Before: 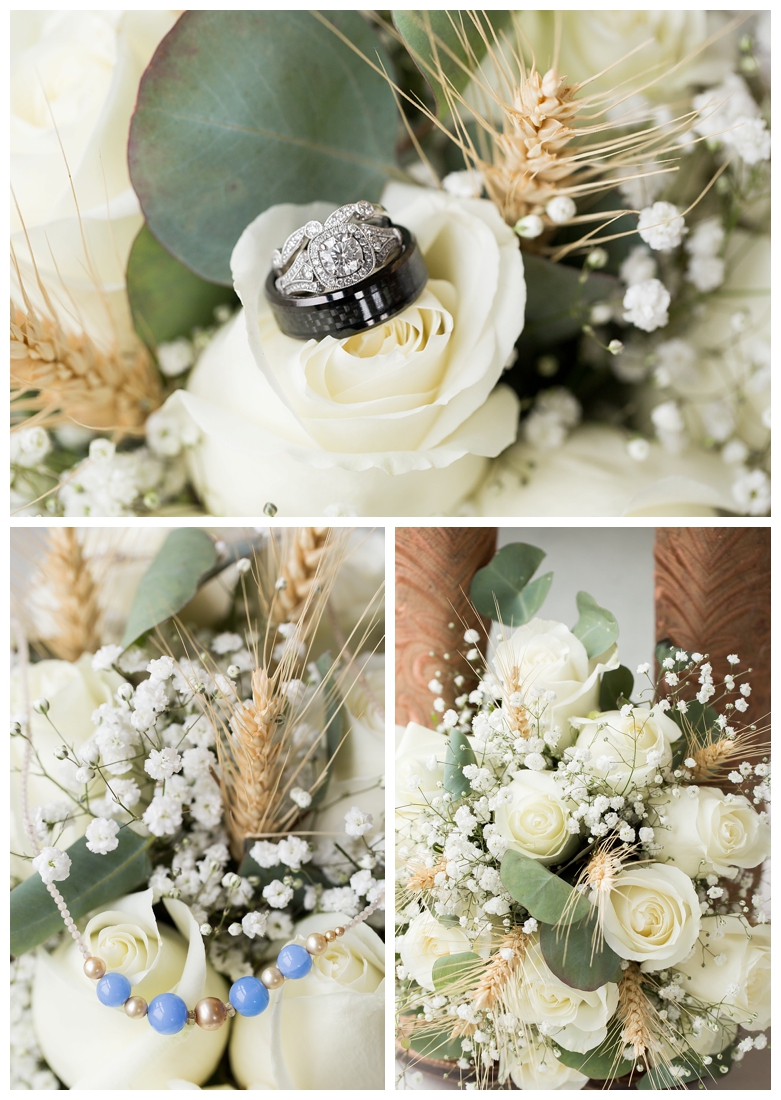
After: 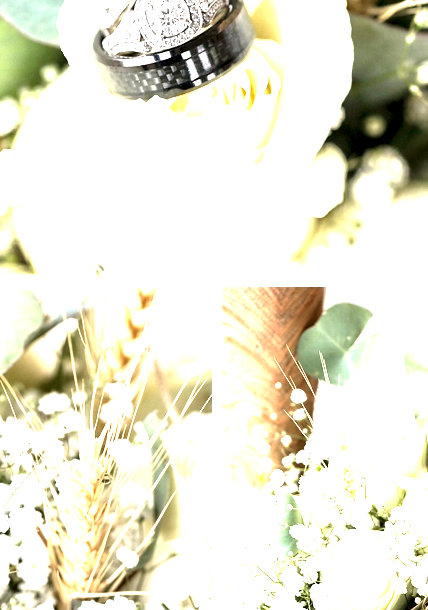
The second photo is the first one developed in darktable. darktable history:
crop and rotate: left 22.218%, top 21.874%, right 22.965%, bottom 22.602%
exposure: black level correction 0, exposure 2.101 EV, compensate highlight preservation false
contrast equalizer: y [[0.586, 0.584, 0.576, 0.565, 0.552, 0.539], [0.5 ×6], [0.97, 0.959, 0.919, 0.859, 0.789, 0.717], [0 ×6], [0 ×6]]
